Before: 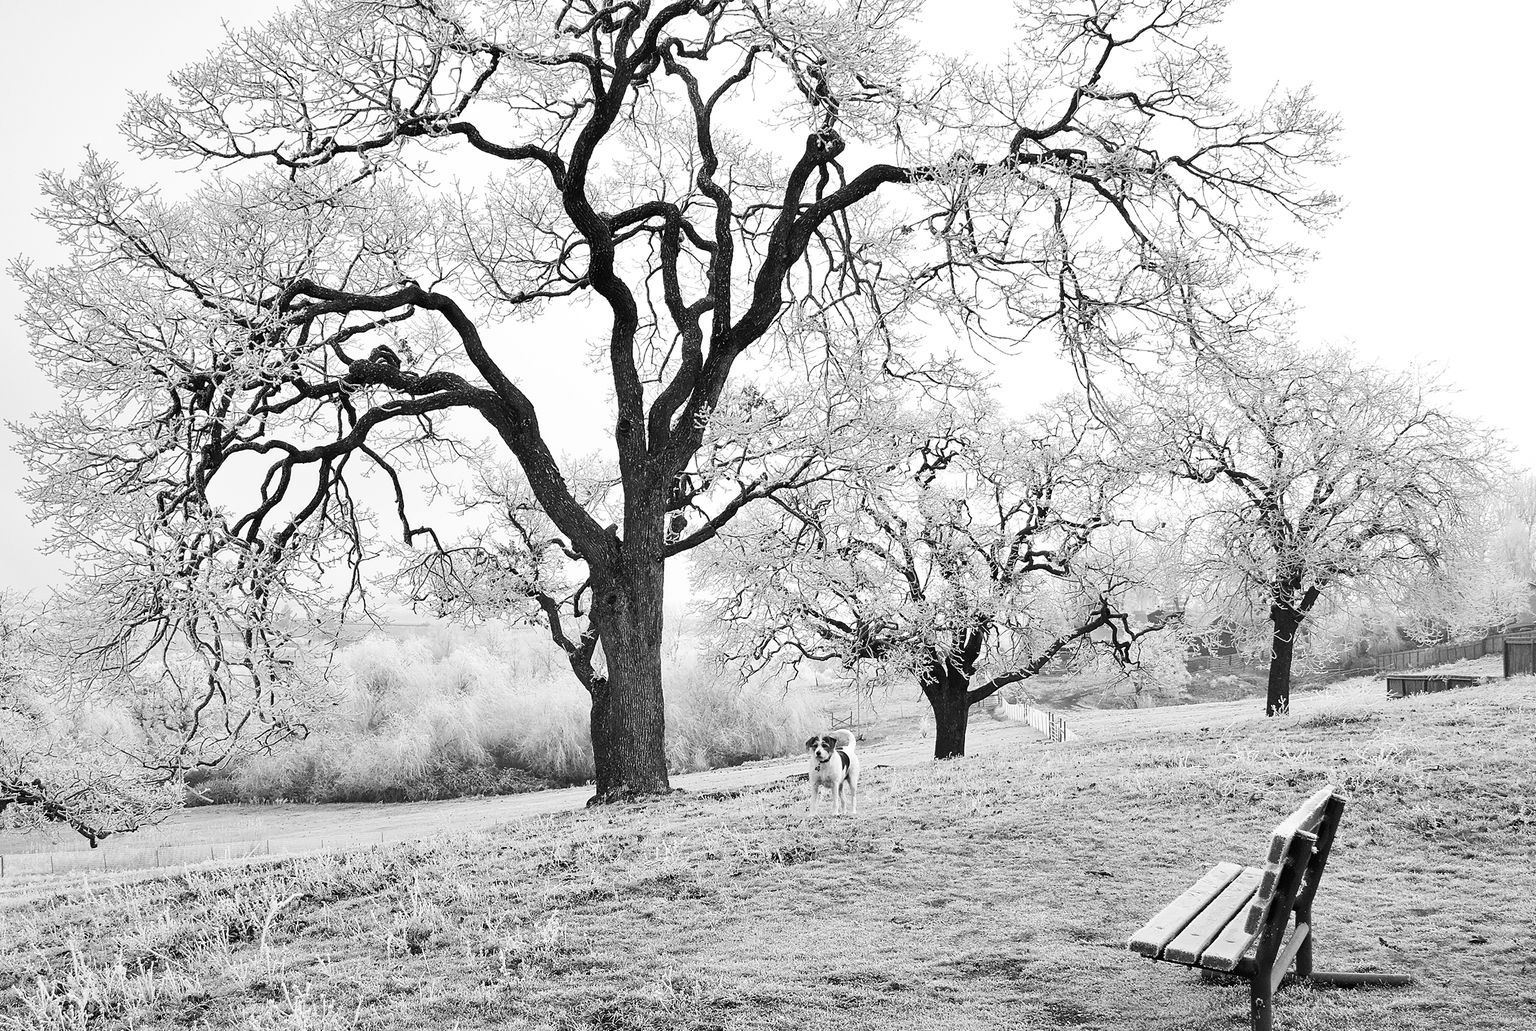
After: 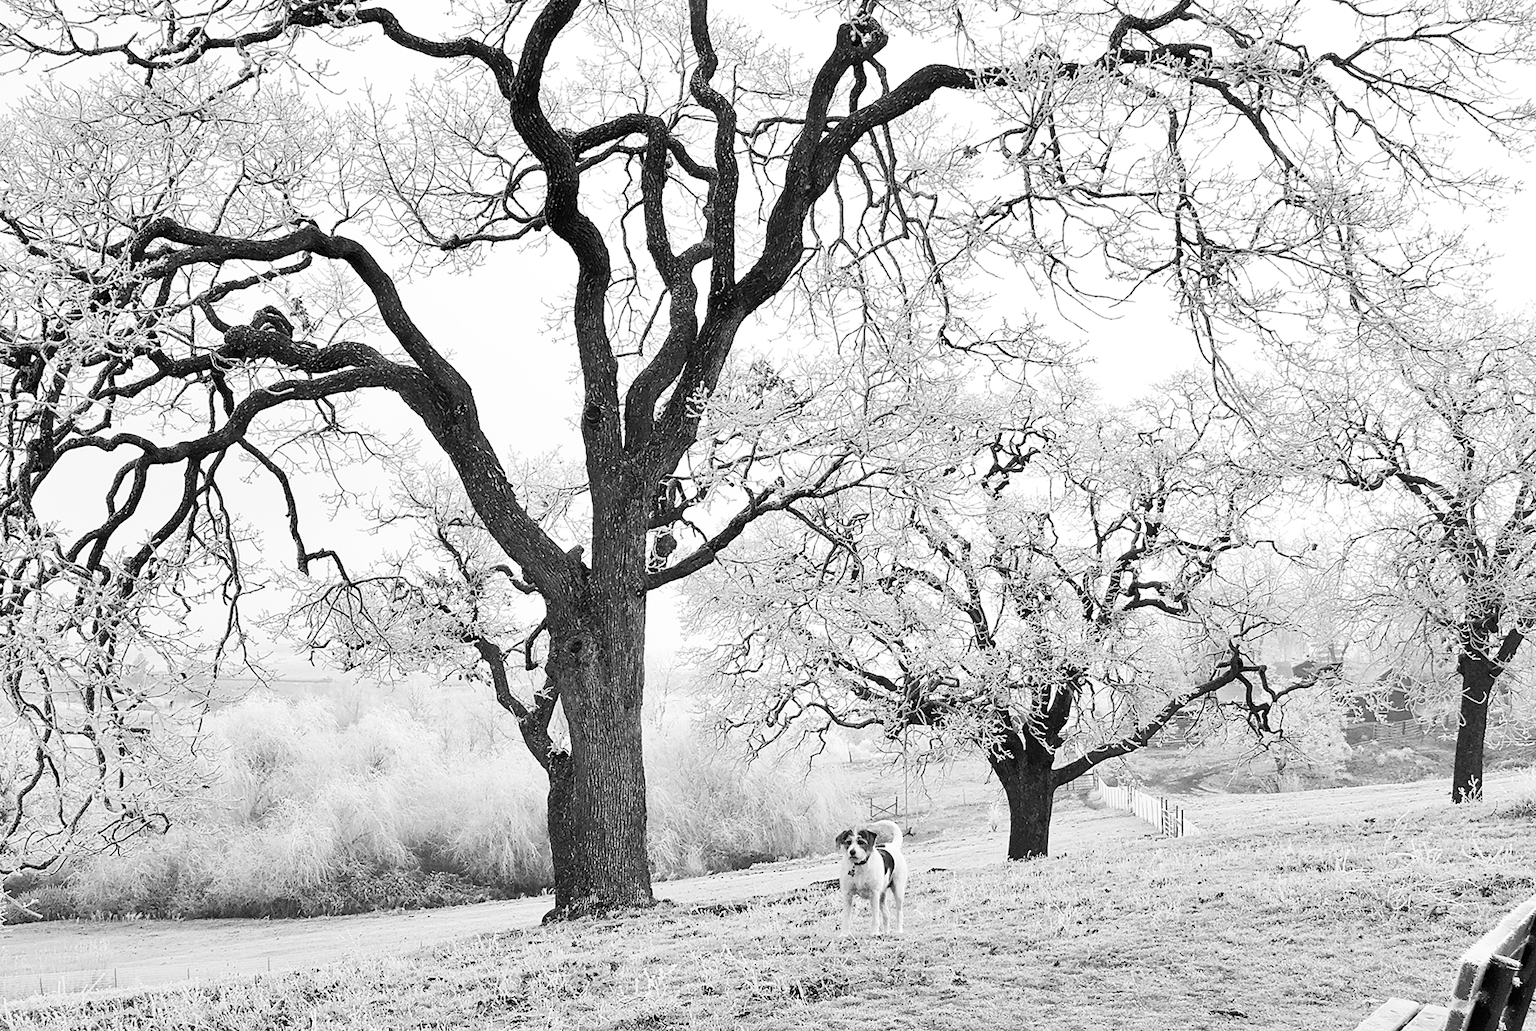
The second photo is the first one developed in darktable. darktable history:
crop and rotate: left 11.831%, top 11.346%, right 13.429%, bottom 13.899%
tone equalizer: on, module defaults
